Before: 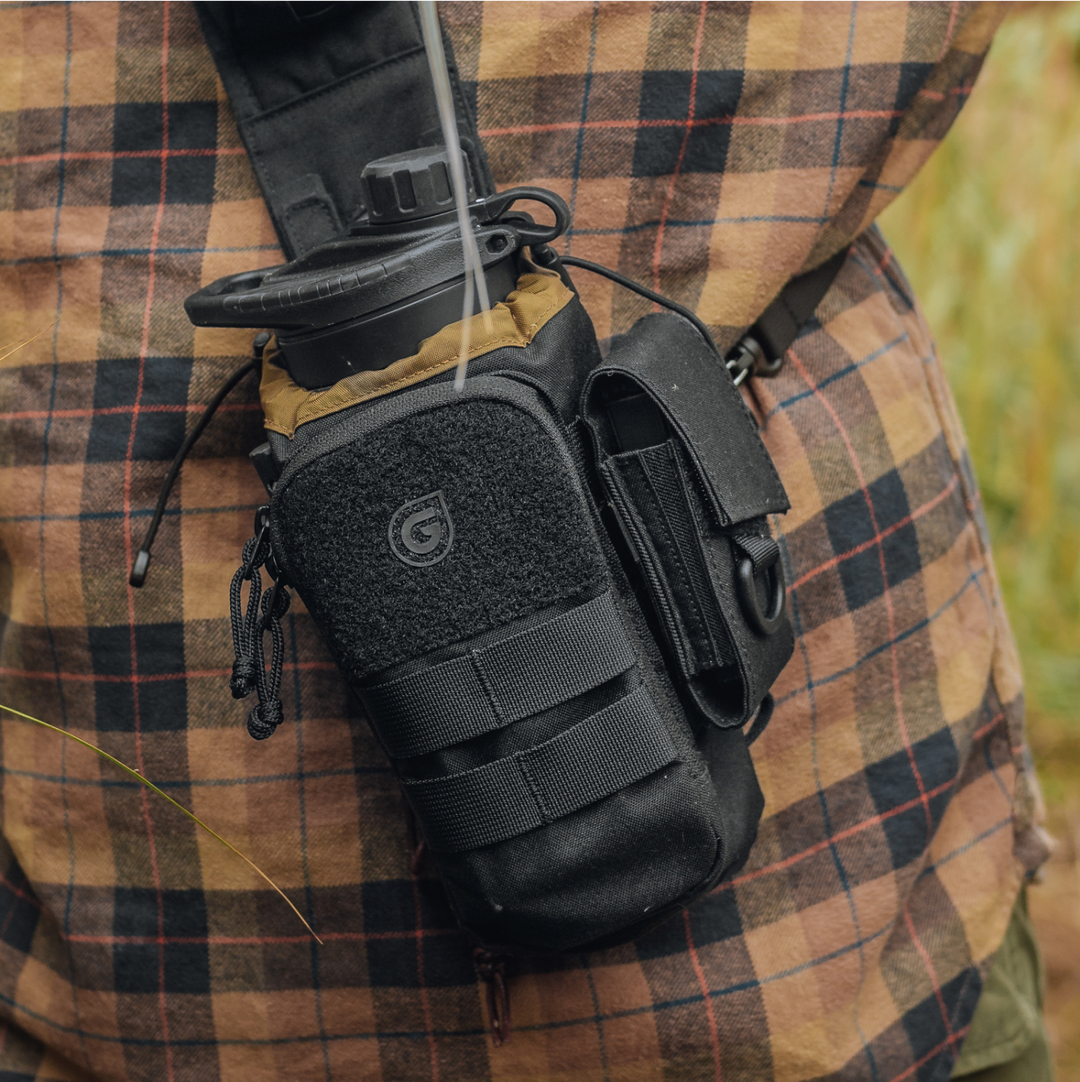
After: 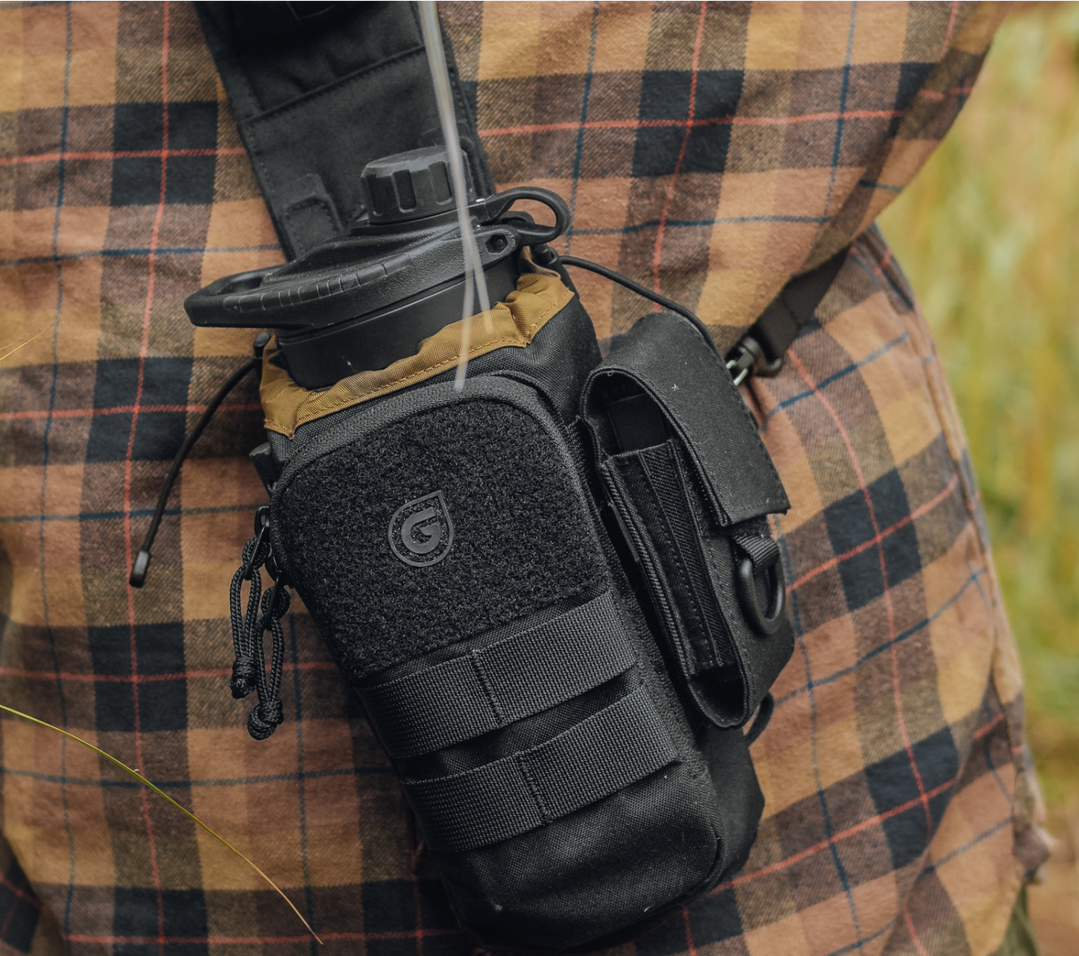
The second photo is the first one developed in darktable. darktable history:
crop and rotate: top 0%, bottom 11.572%
